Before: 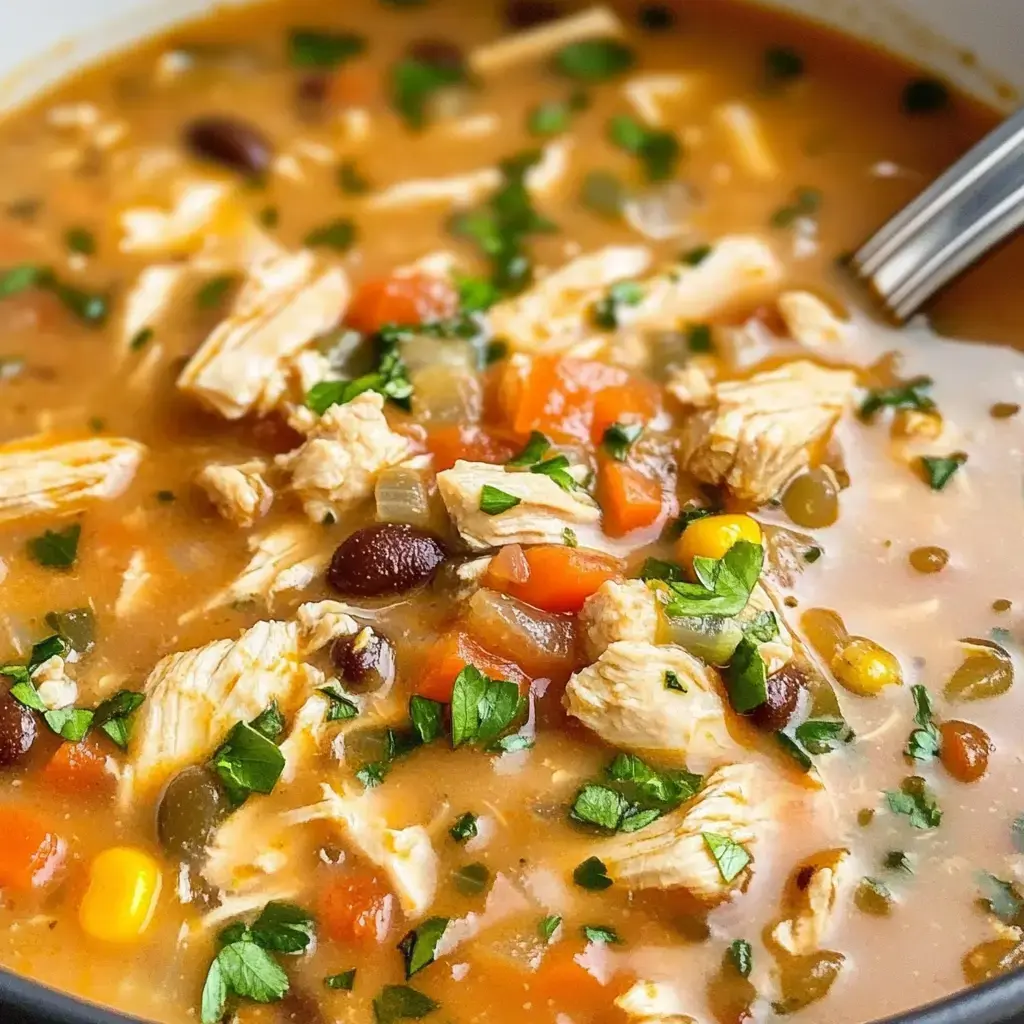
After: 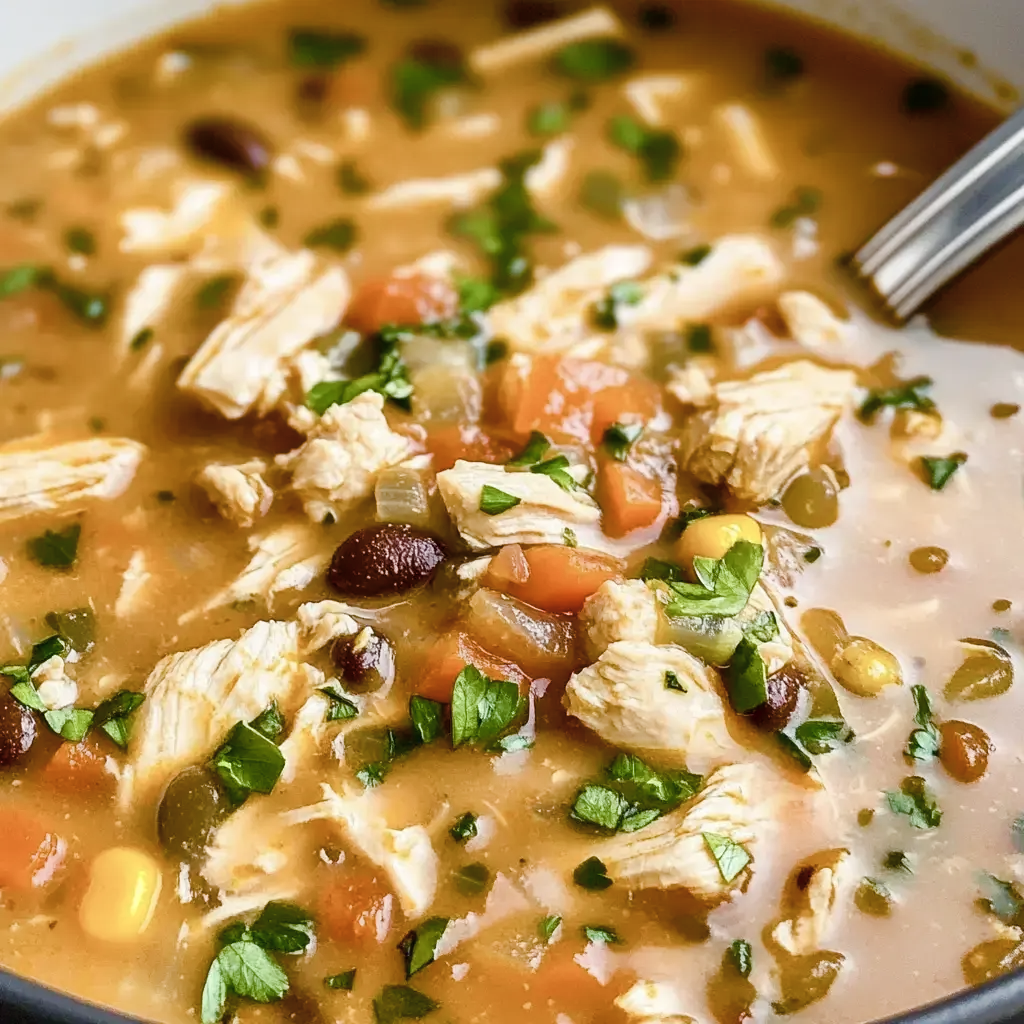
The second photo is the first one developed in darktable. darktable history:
contrast brightness saturation: contrast 0.099, saturation -0.302
color balance rgb: linear chroma grading › global chroma 14.831%, perceptual saturation grading › global saturation 0.437%, perceptual saturation grading › highlights -16.689%, perceptual saturation grading › mid-tones 33.483%, perceptual saturation grading › shadows 50.283%
